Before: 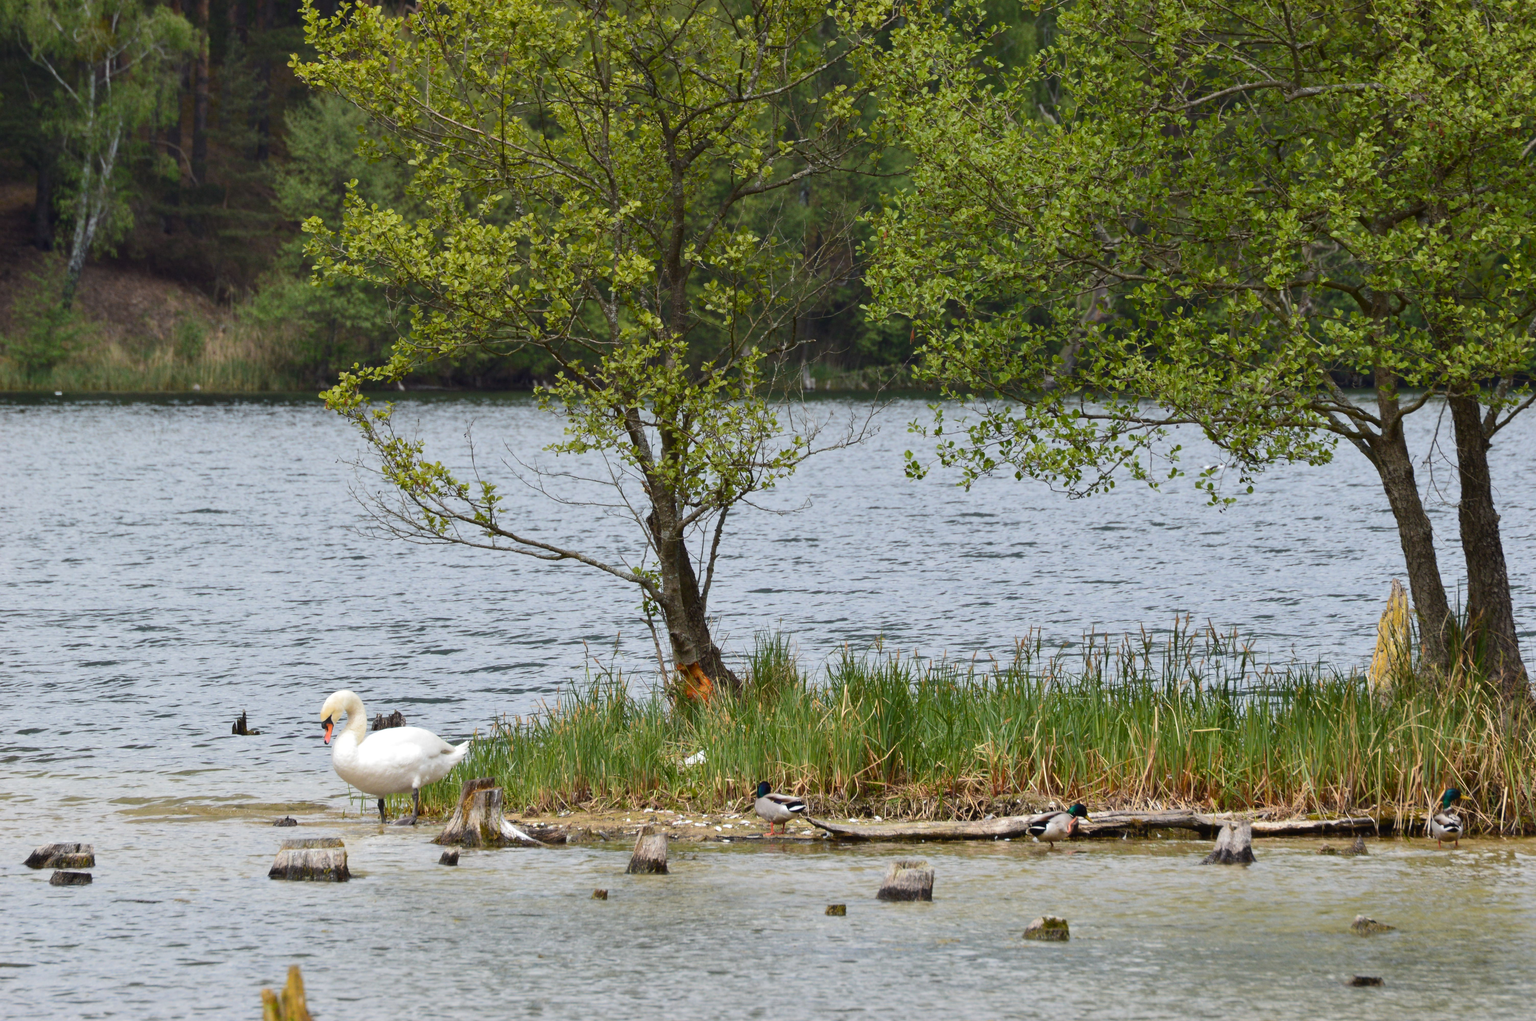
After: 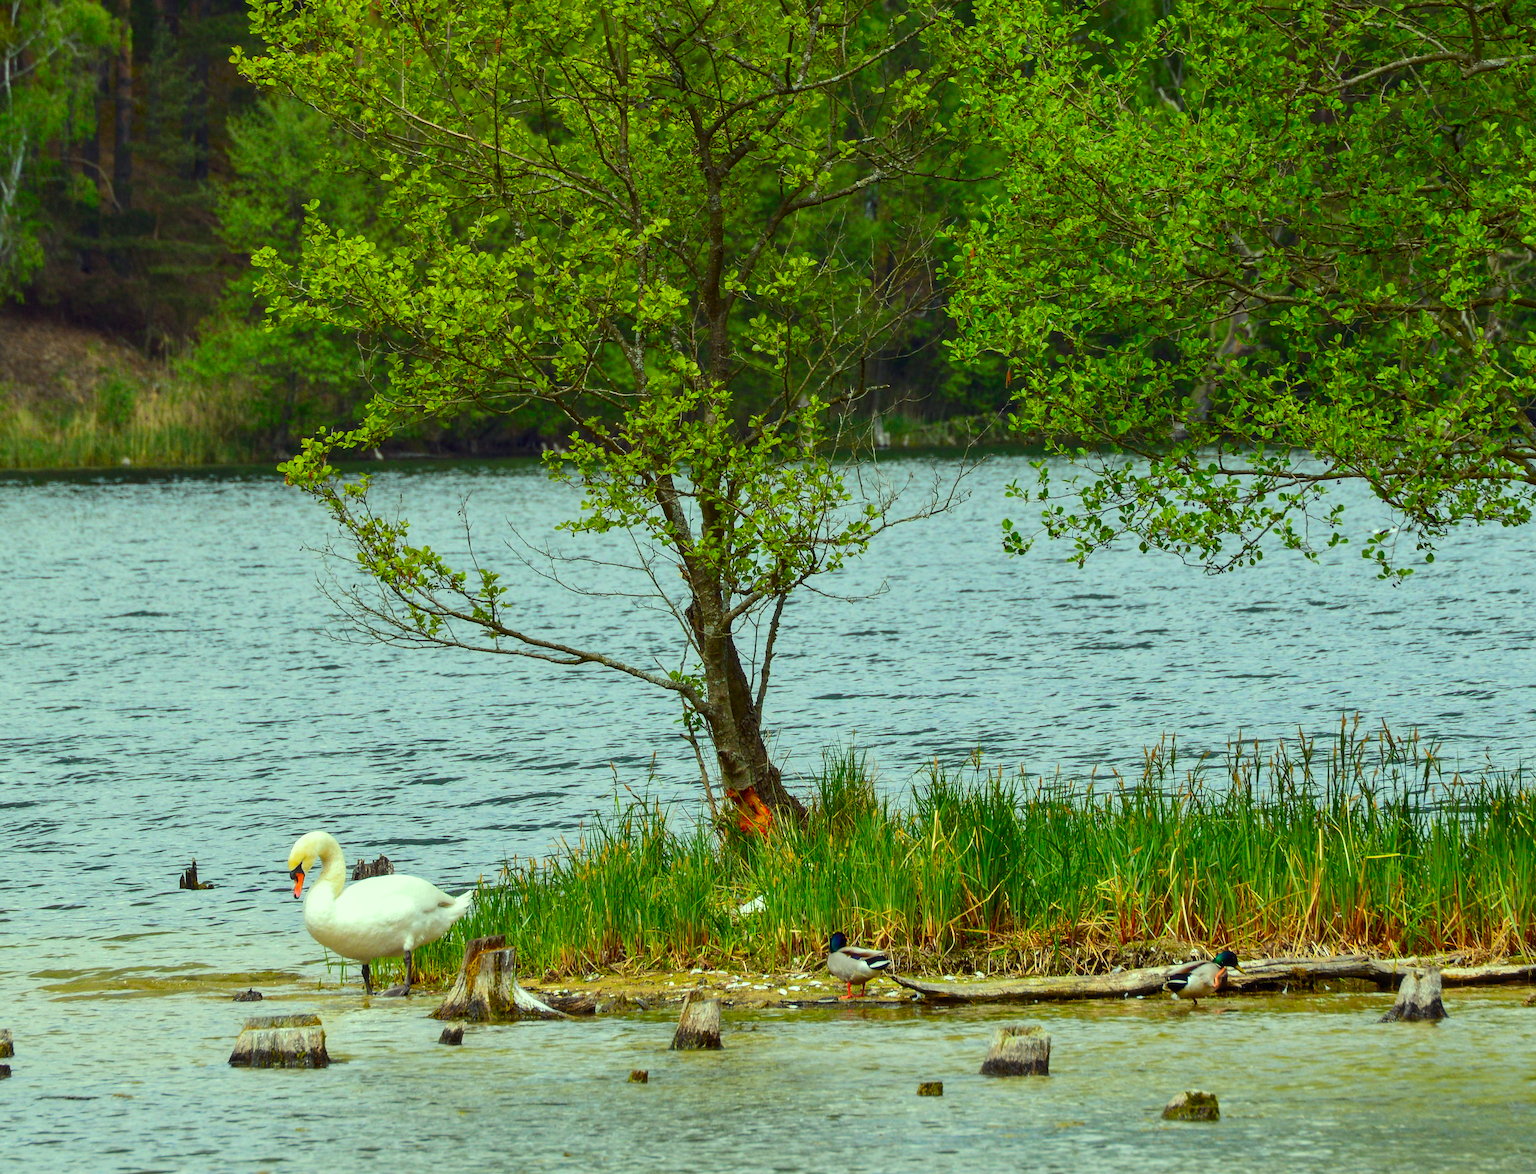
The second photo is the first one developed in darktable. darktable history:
color correction: highlights a* -11.2, highlights b* 9.91, saturation 1.71
crop and rotate: angle 1.31°, left 4.498%, top 1.066%, right 11.769%, bottom 2.615%
sharpen: on, module defaults
local contrast: on, module defaults
